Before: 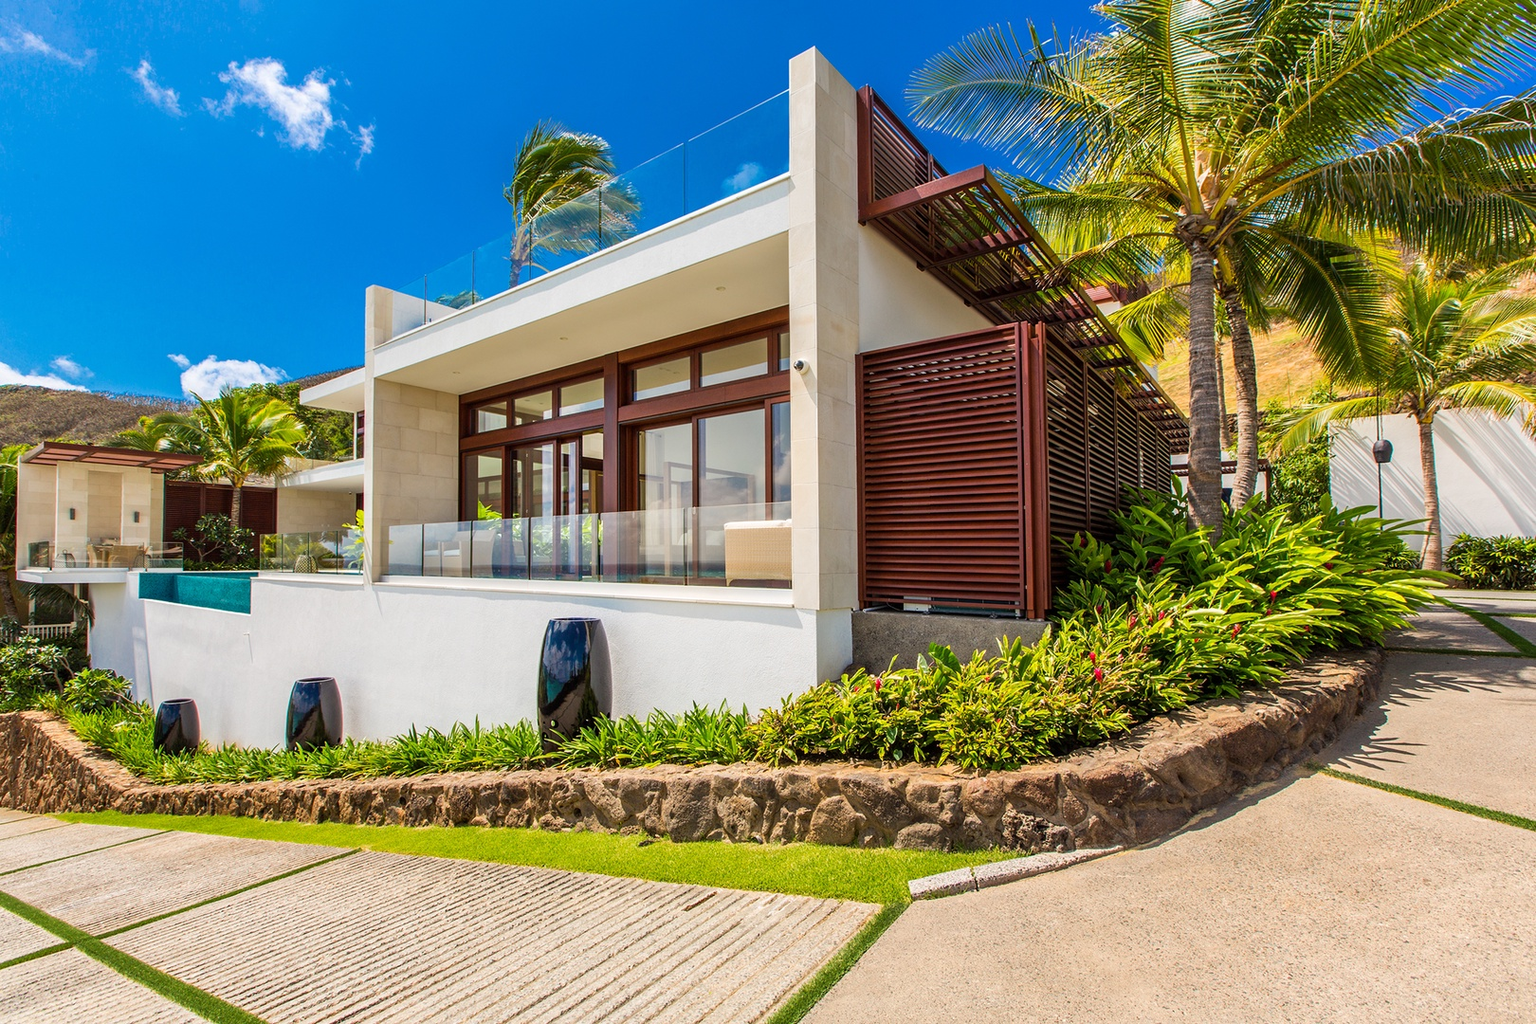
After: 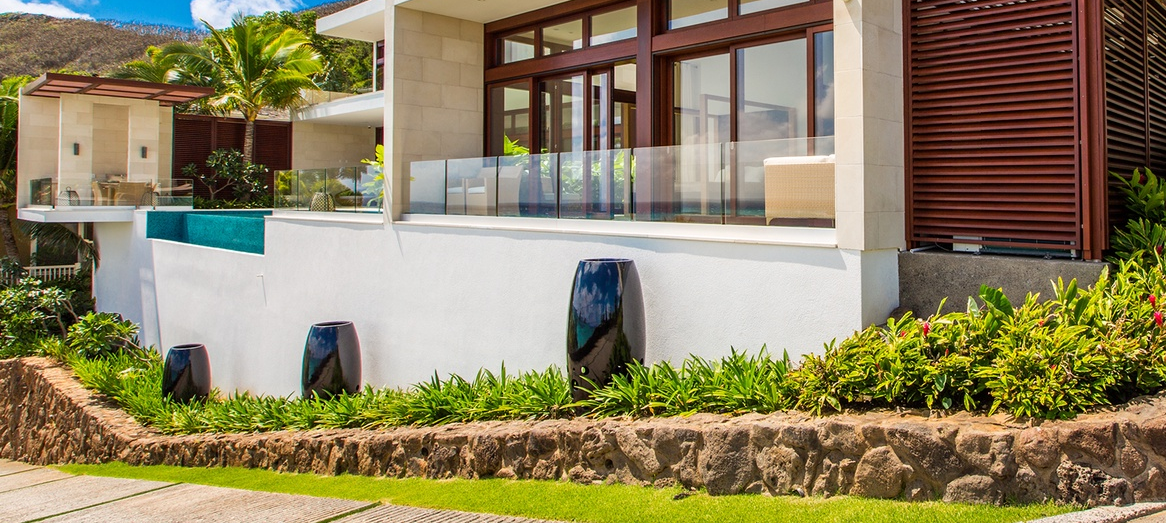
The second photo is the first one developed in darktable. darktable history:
crop: top 36.407%, right 27.99%, bottom 15.103%
